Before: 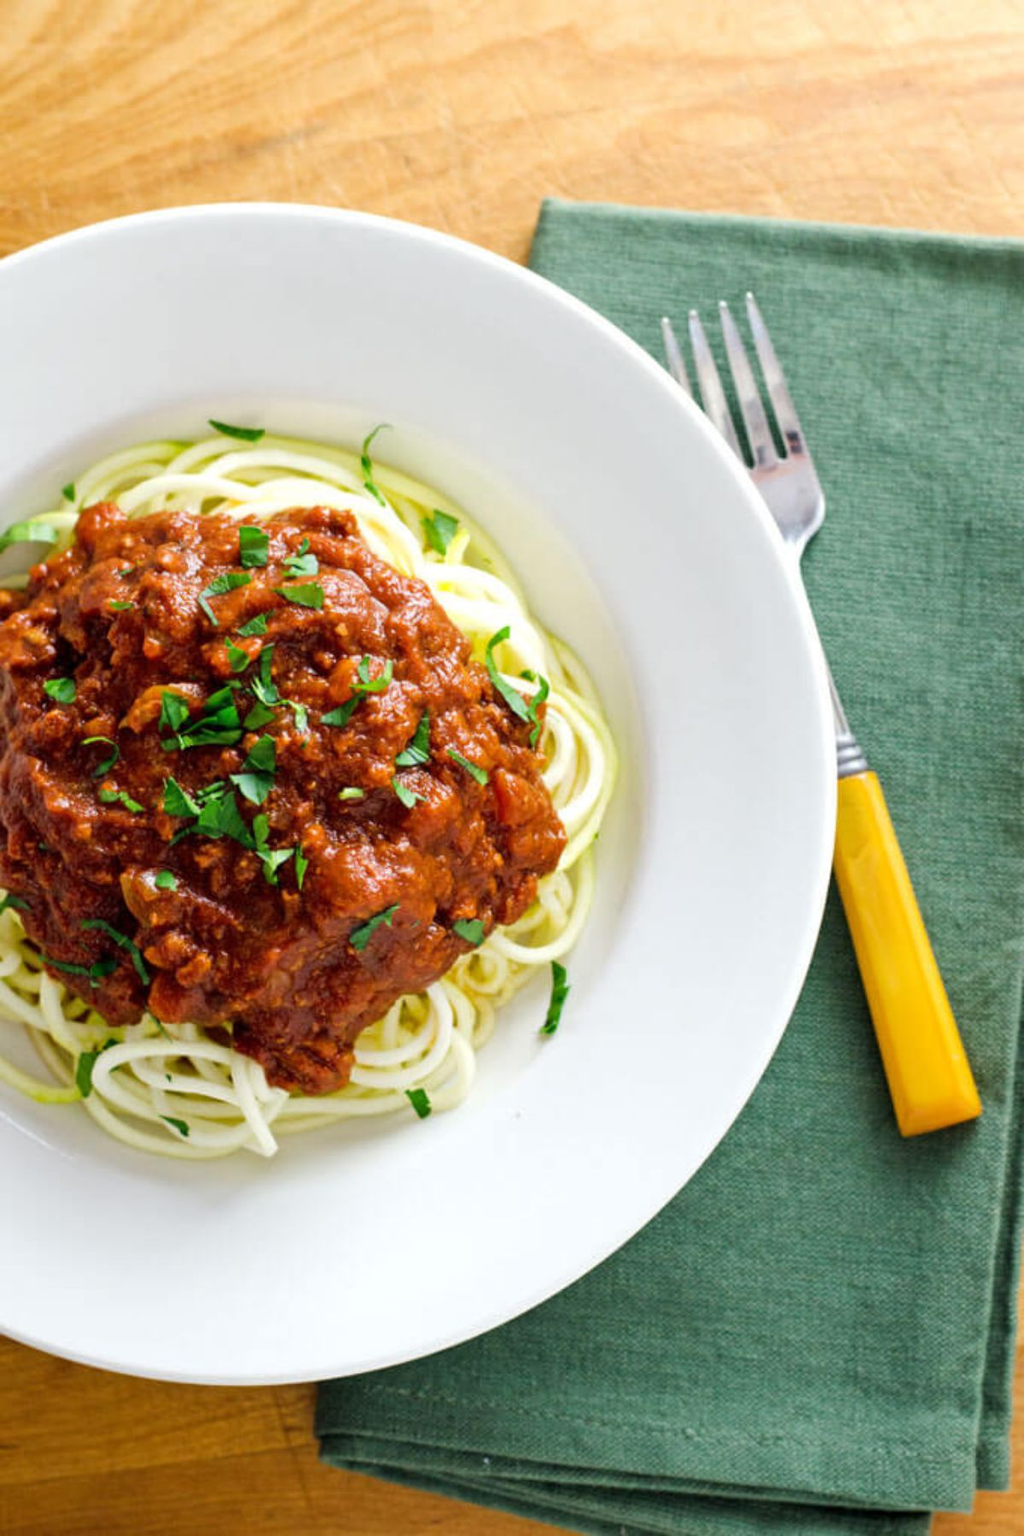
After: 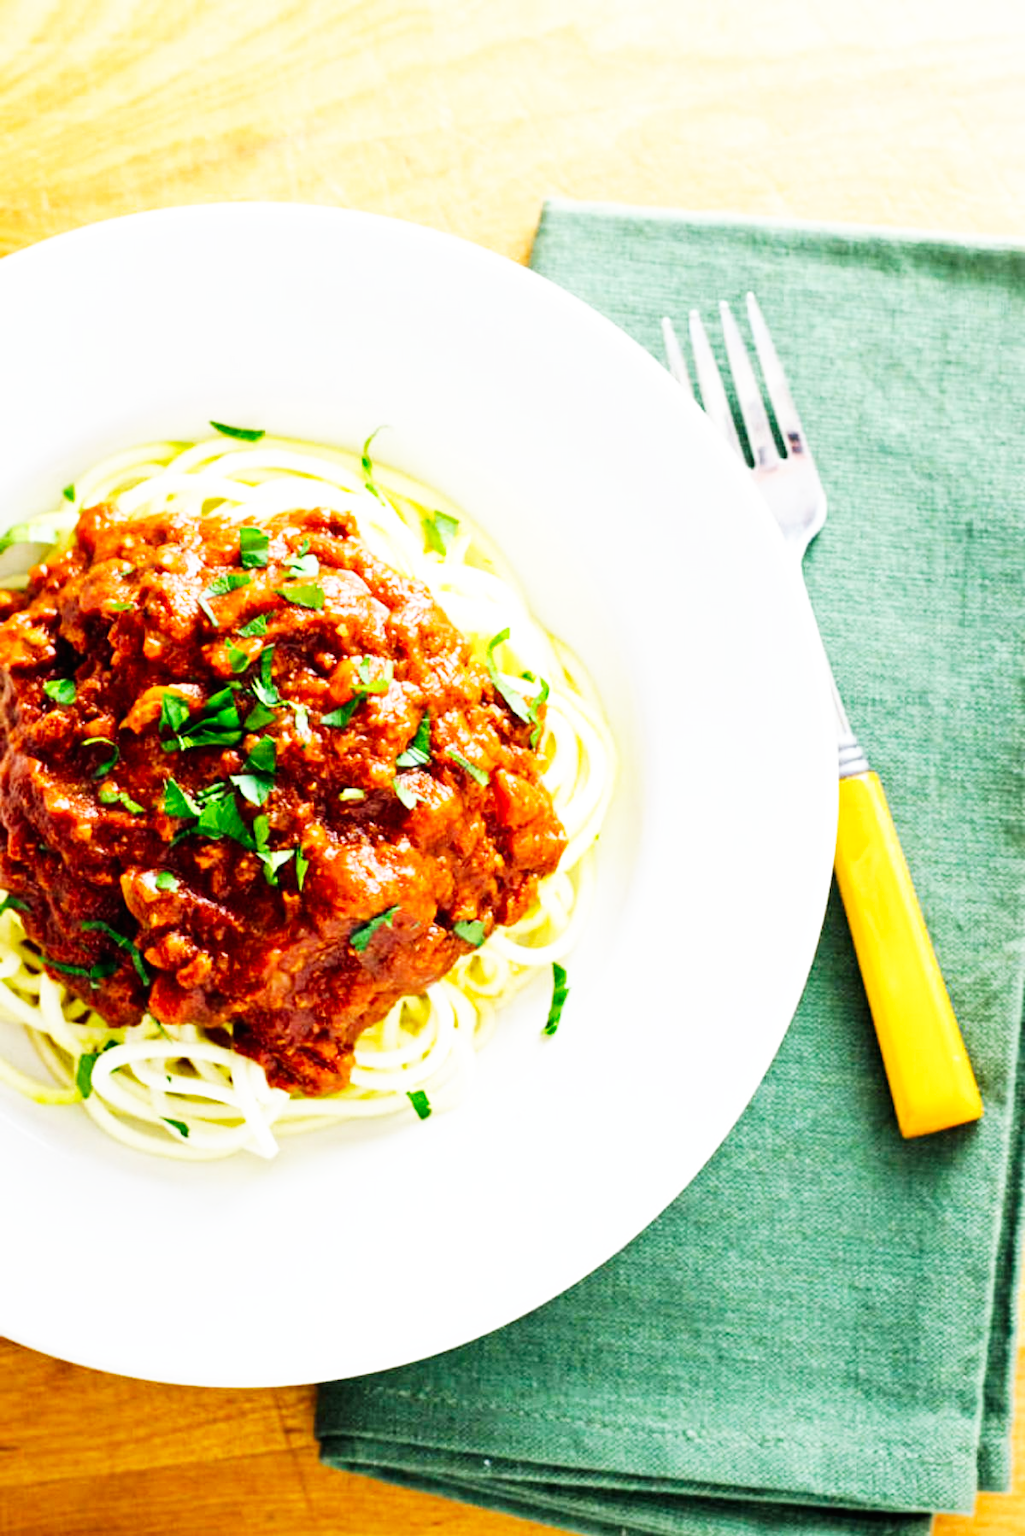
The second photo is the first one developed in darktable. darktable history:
crop: bottom 0.071%
base curve: curves: ch0 [(0, 0) (0.007, 0.004) (0.027, 0.03) (0.046, 0.07) (0.207, 0.54) (0.442, 0.872) (0.673, 0.972) (1, 1)], preserve colors none
